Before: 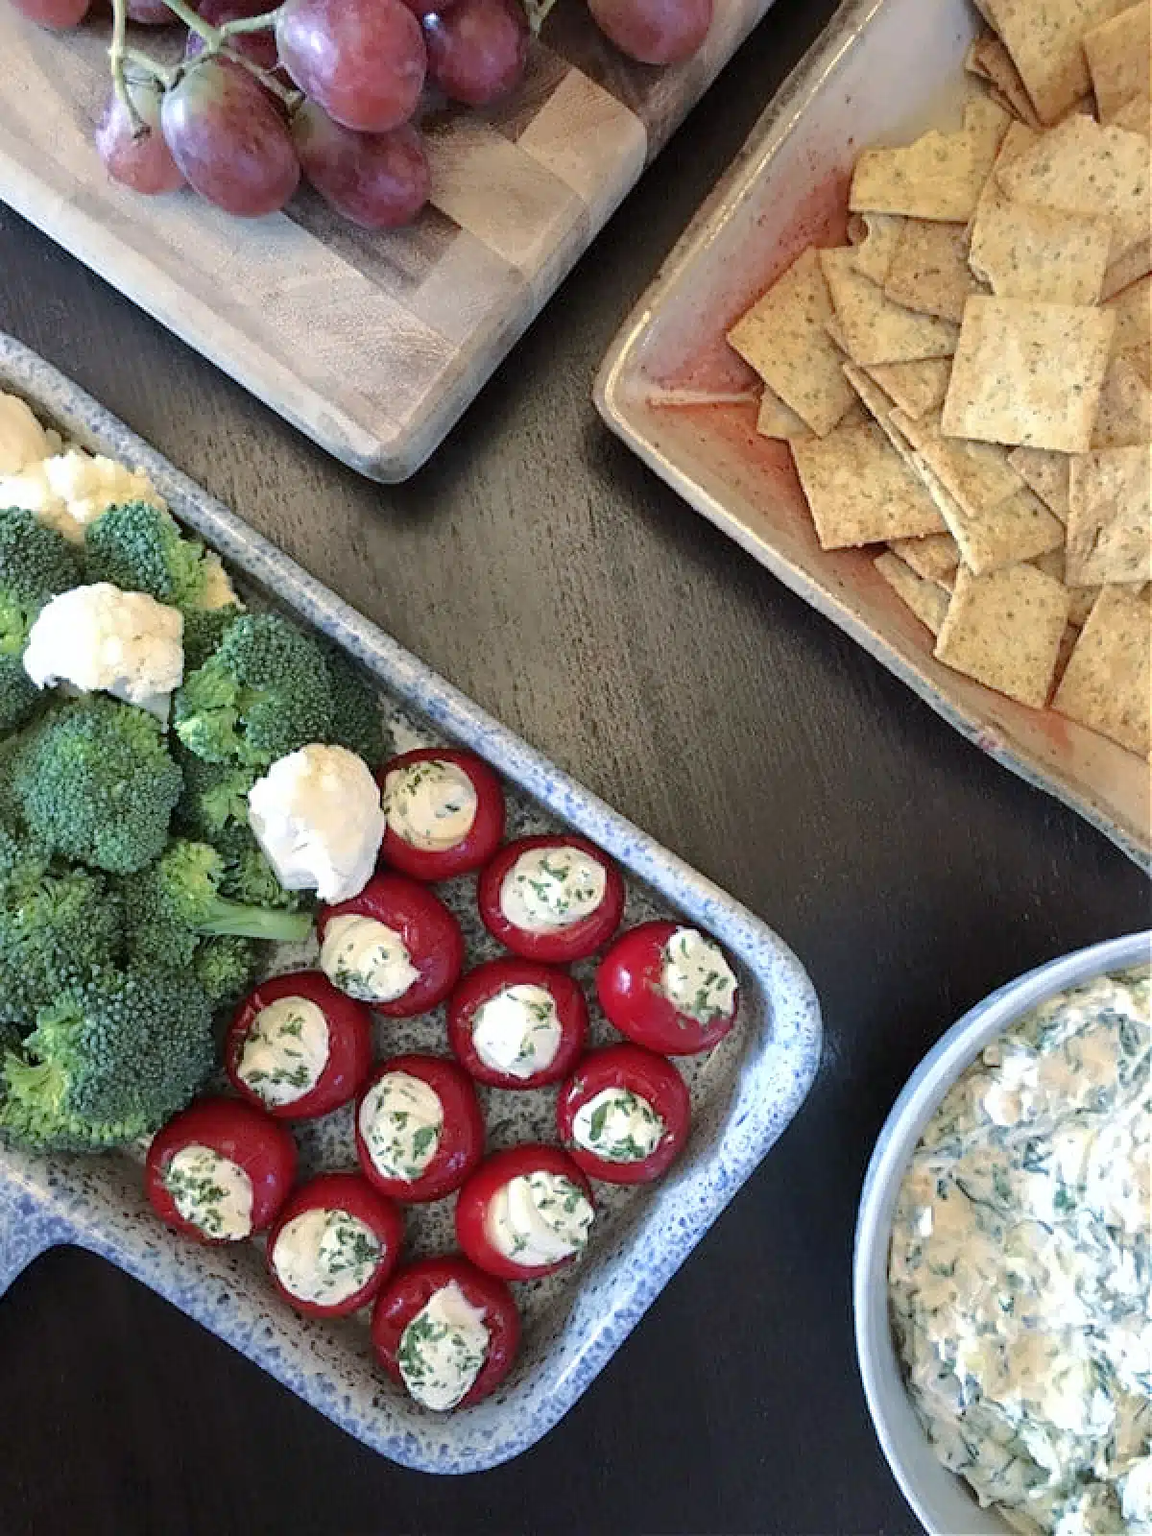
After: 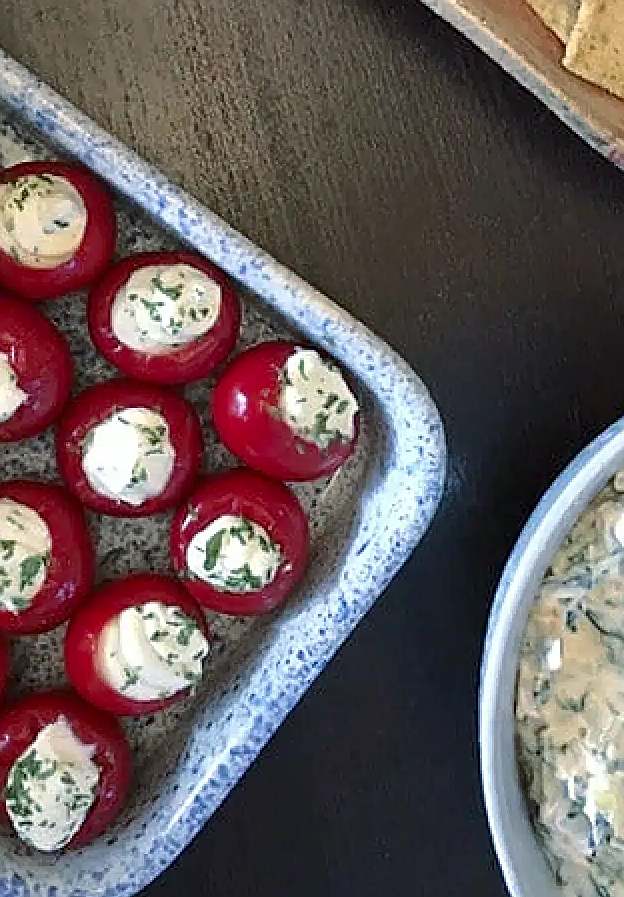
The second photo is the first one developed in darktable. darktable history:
tone curve: curves: ch0 [(0, 0) (0.405, 0.351) (1, 1)], color space Lab, independent channels, preserve colors none
crop: left 34.193%, top 38.652%, right 13.773%, bottom 5.281%
sharpen: on, module defaults
